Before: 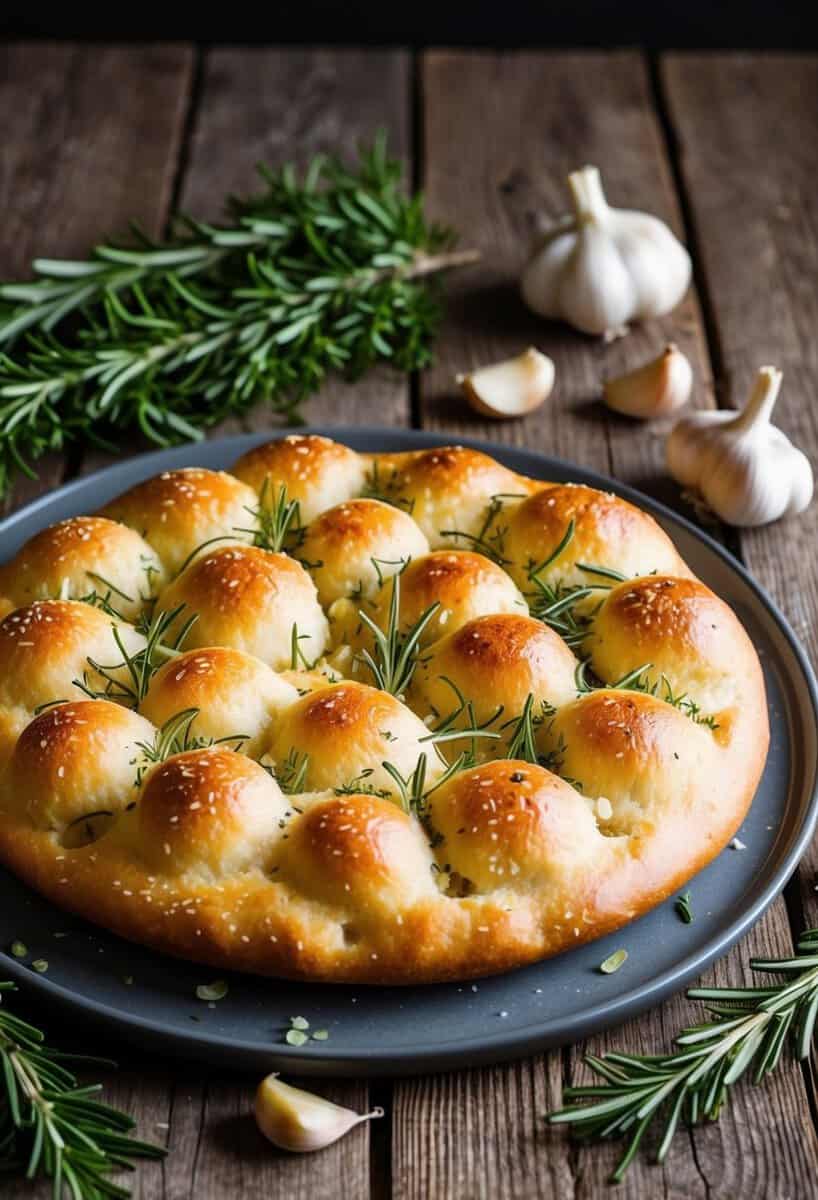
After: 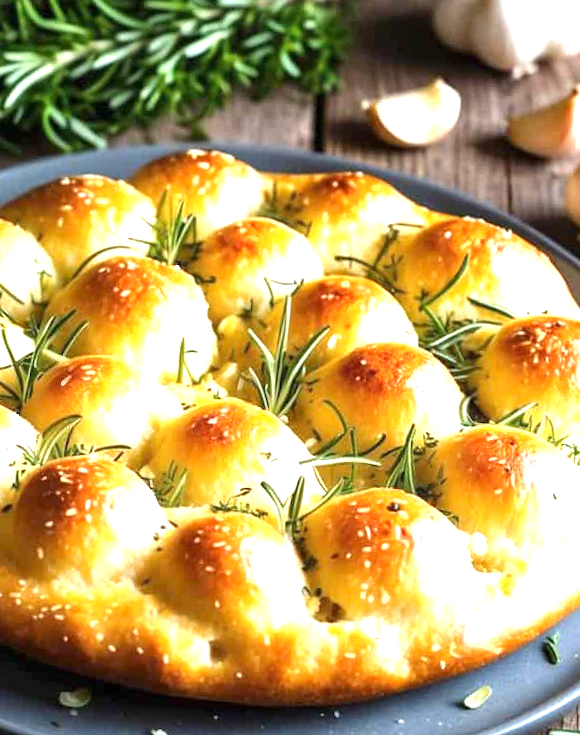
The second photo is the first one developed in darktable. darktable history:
crop and rotate: angle -4.05°, left 9.79%, top 20.5%, right 12.031%, bottom 11.999%
exposure: black level correction 0, exposure 1.329 EV, compensate highlight preservation false
tone equalizer: edges refinement/feathering 500, mask exposure compensation -1.57 EV, preserve details no
